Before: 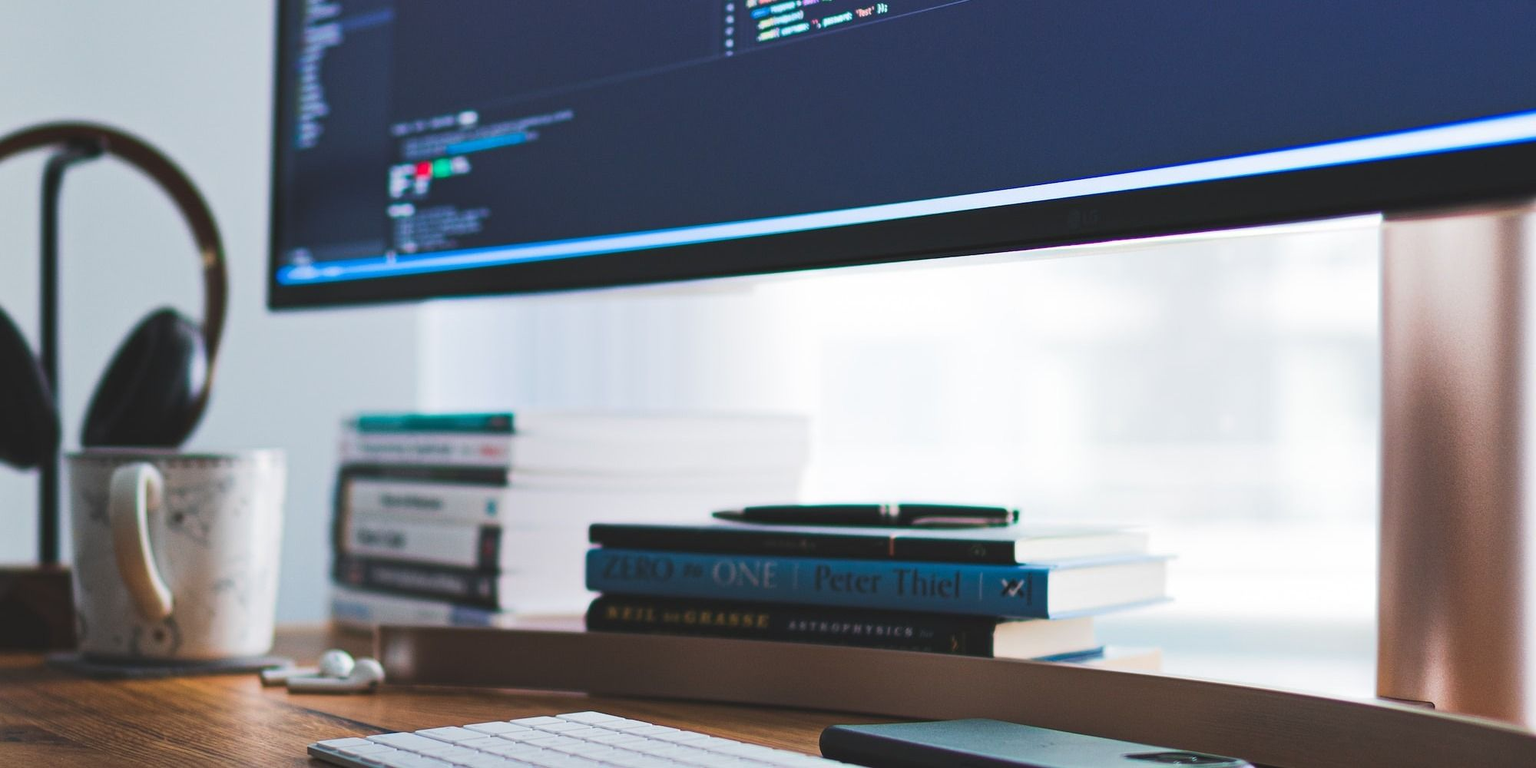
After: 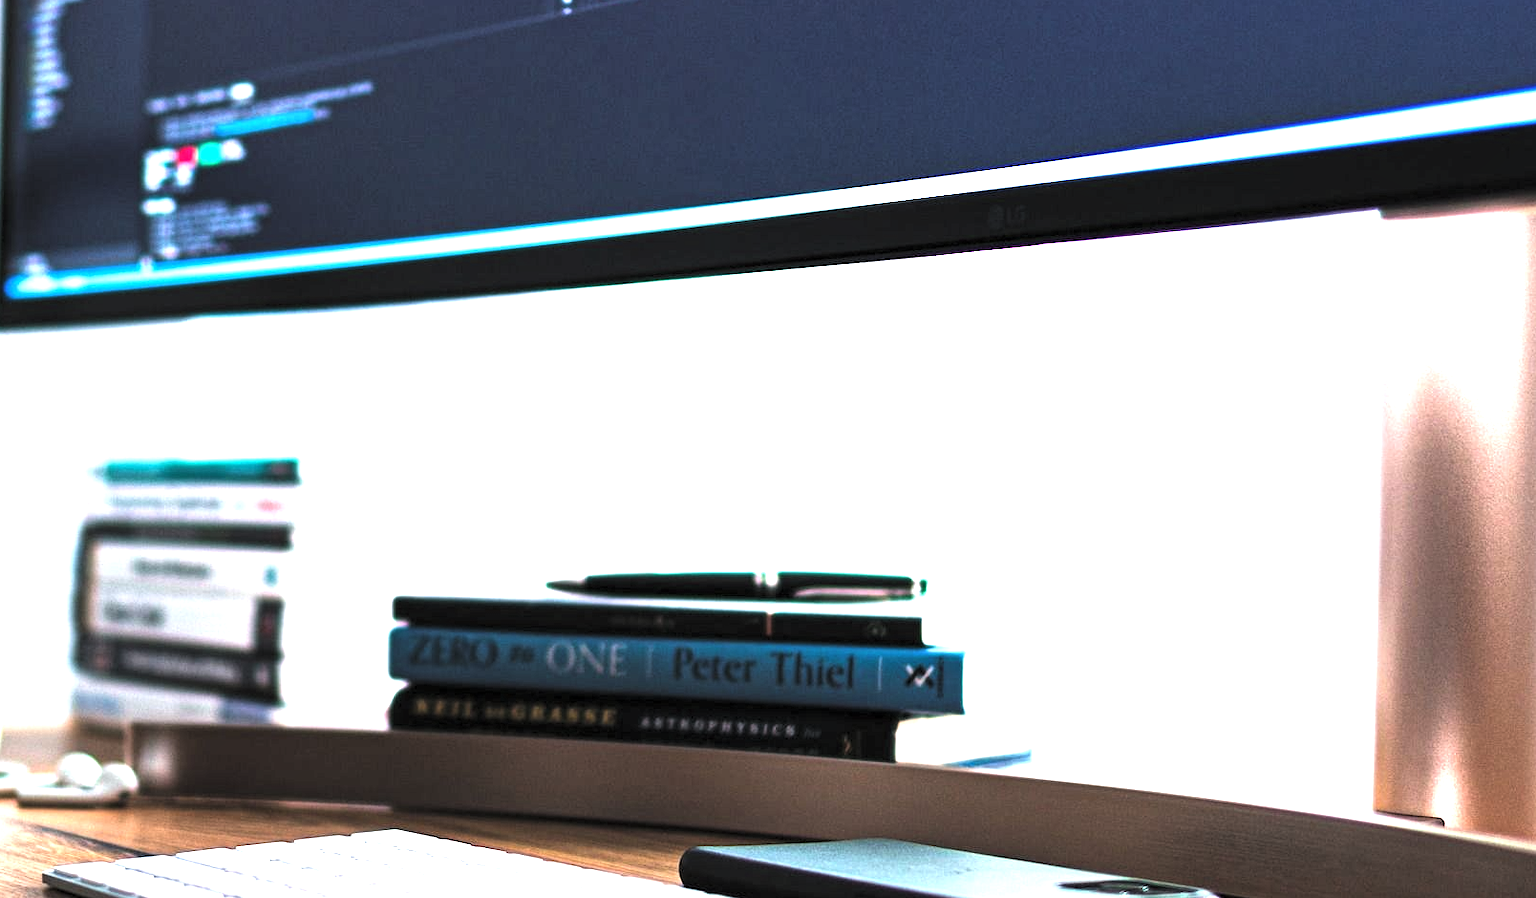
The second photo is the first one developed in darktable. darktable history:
crop and rotate: left 17.85%, top 5.893%, right 1.712%
local contrast: highlights 103%, shadows 102%, detail 119%, midtone range 0.2
exposure: black level correction 0, exposure 1.2 EV, compensate exposure bias true, compensate highlight preservation false
levels: white 99.98%, levels [0.182, 0.542, 0.902]
